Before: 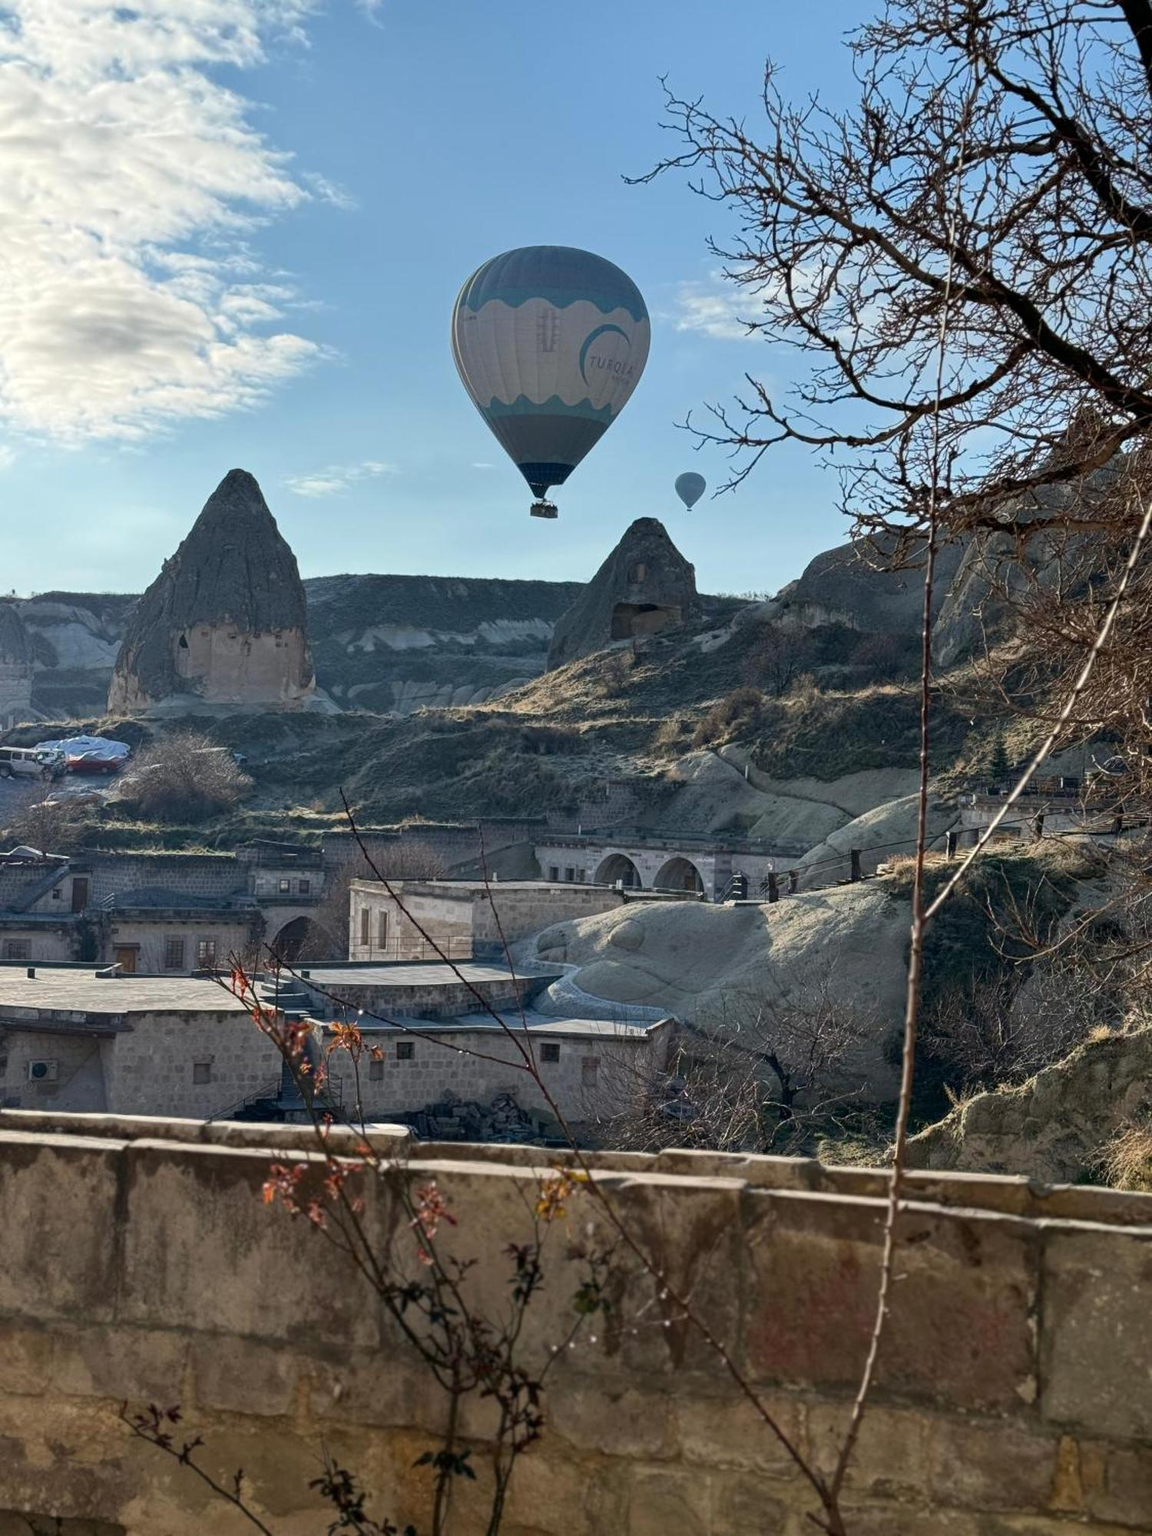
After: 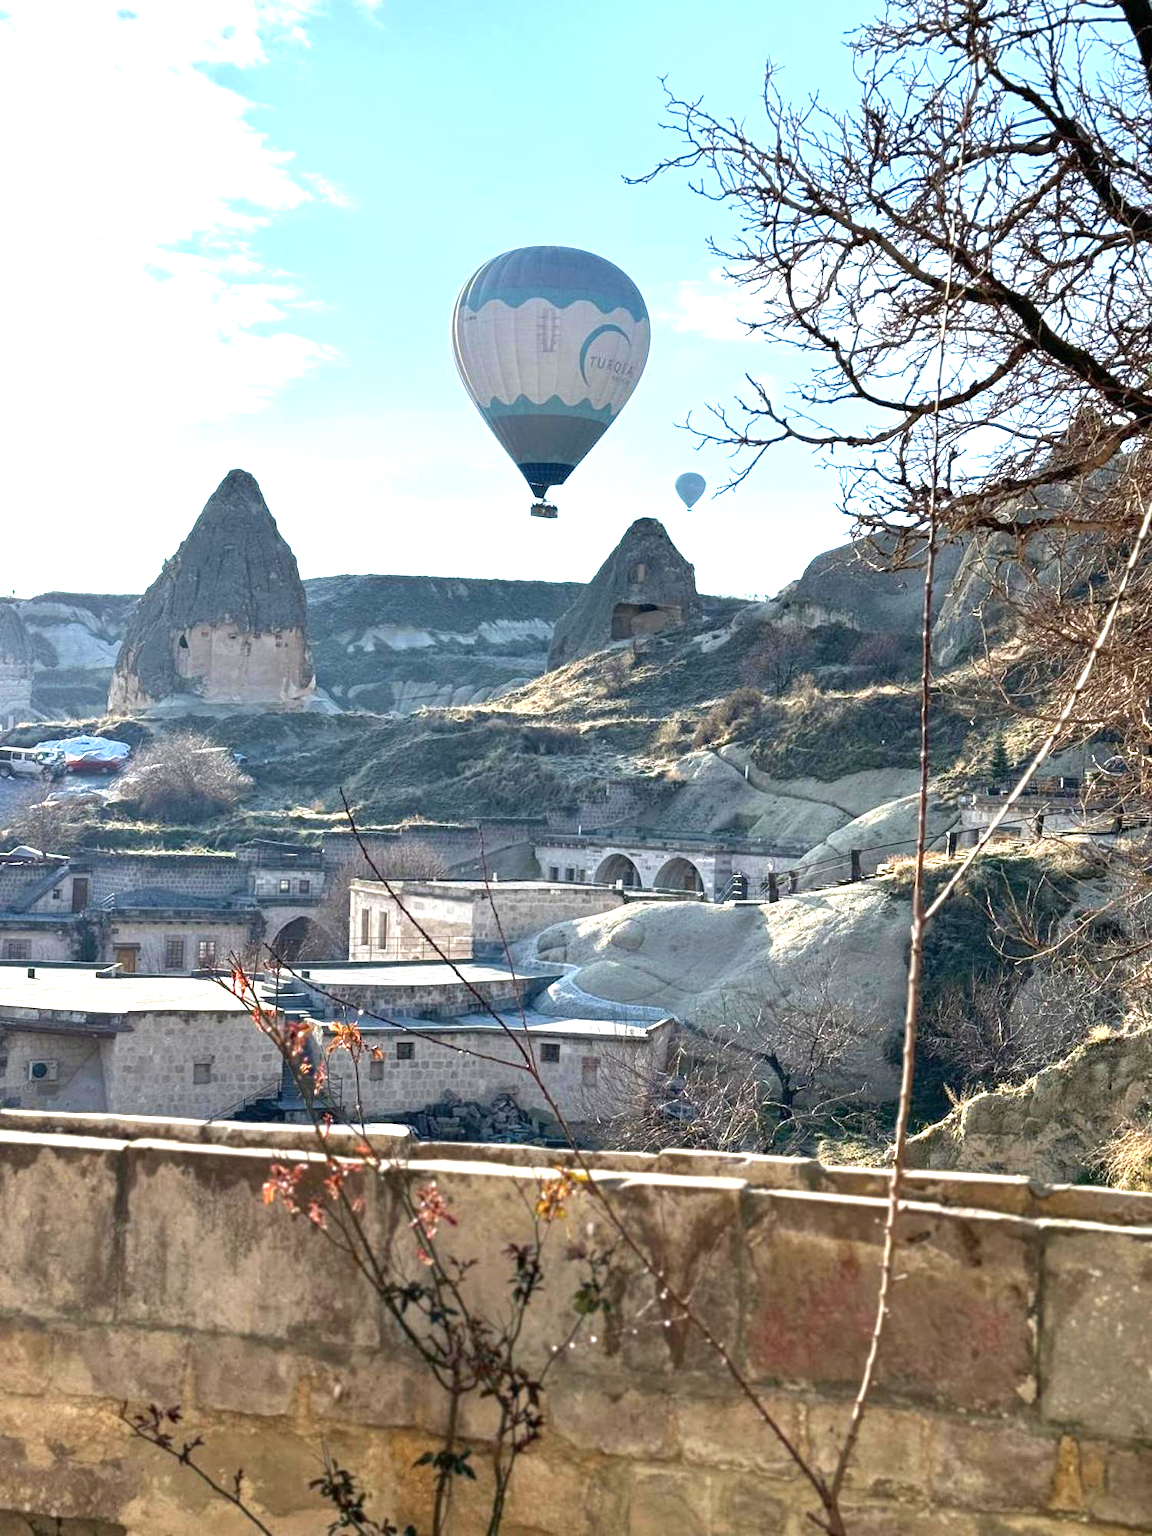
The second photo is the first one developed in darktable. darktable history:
exposure: exposure 1.483 EV, compensate highlight preservation false
